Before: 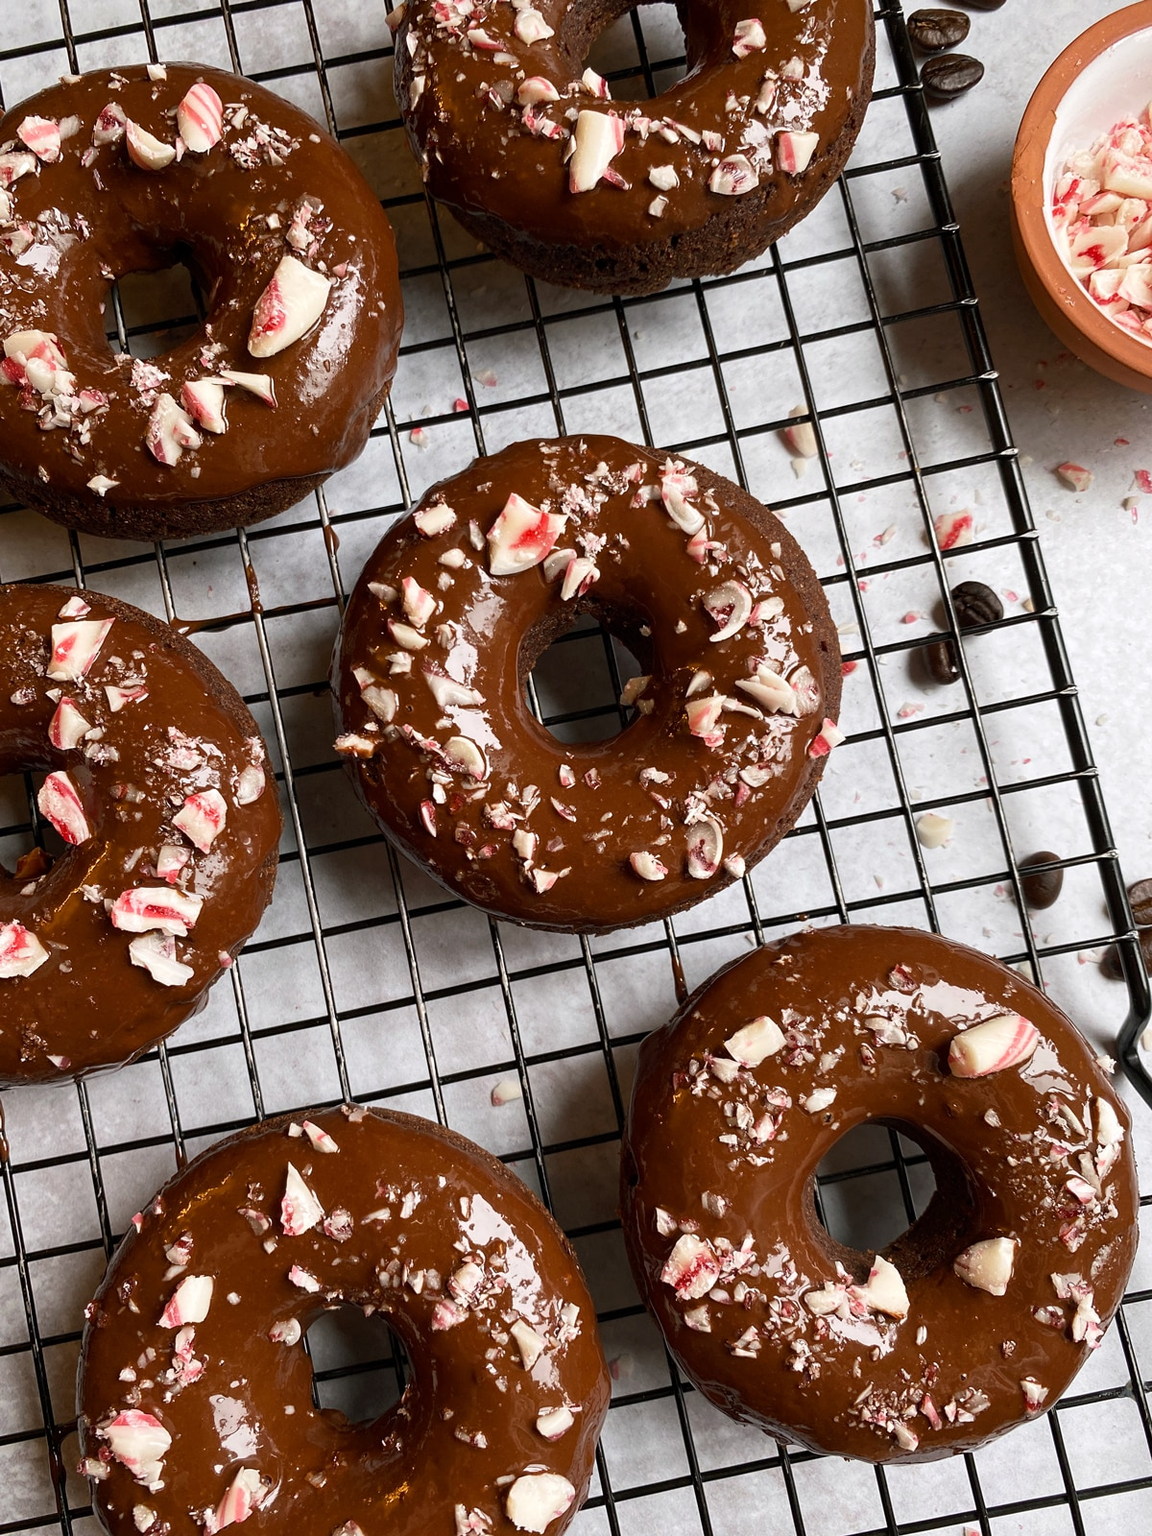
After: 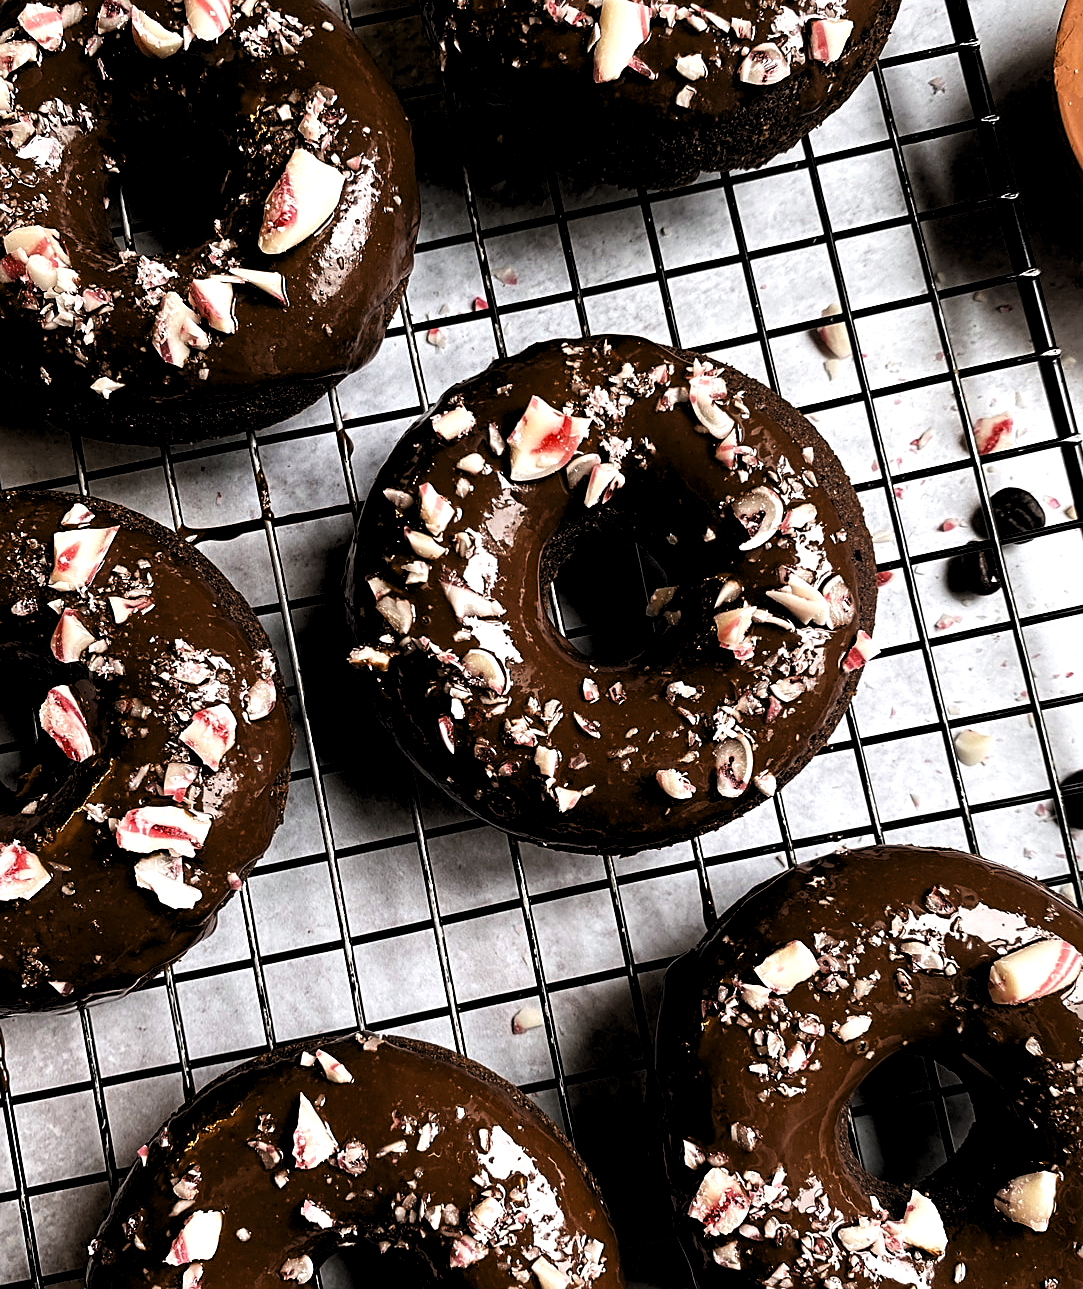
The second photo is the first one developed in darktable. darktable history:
base curve: curves: ch0 [(0, 0) (0.472, 0.508) (1, 1)], preserve colors none
levels: levels [0.182, 0.542, 0.902]
haze removal: adaptive false
sharpen: on, module defaults
crop: top 7.41%, right 9.716%, bottom 11.988%
